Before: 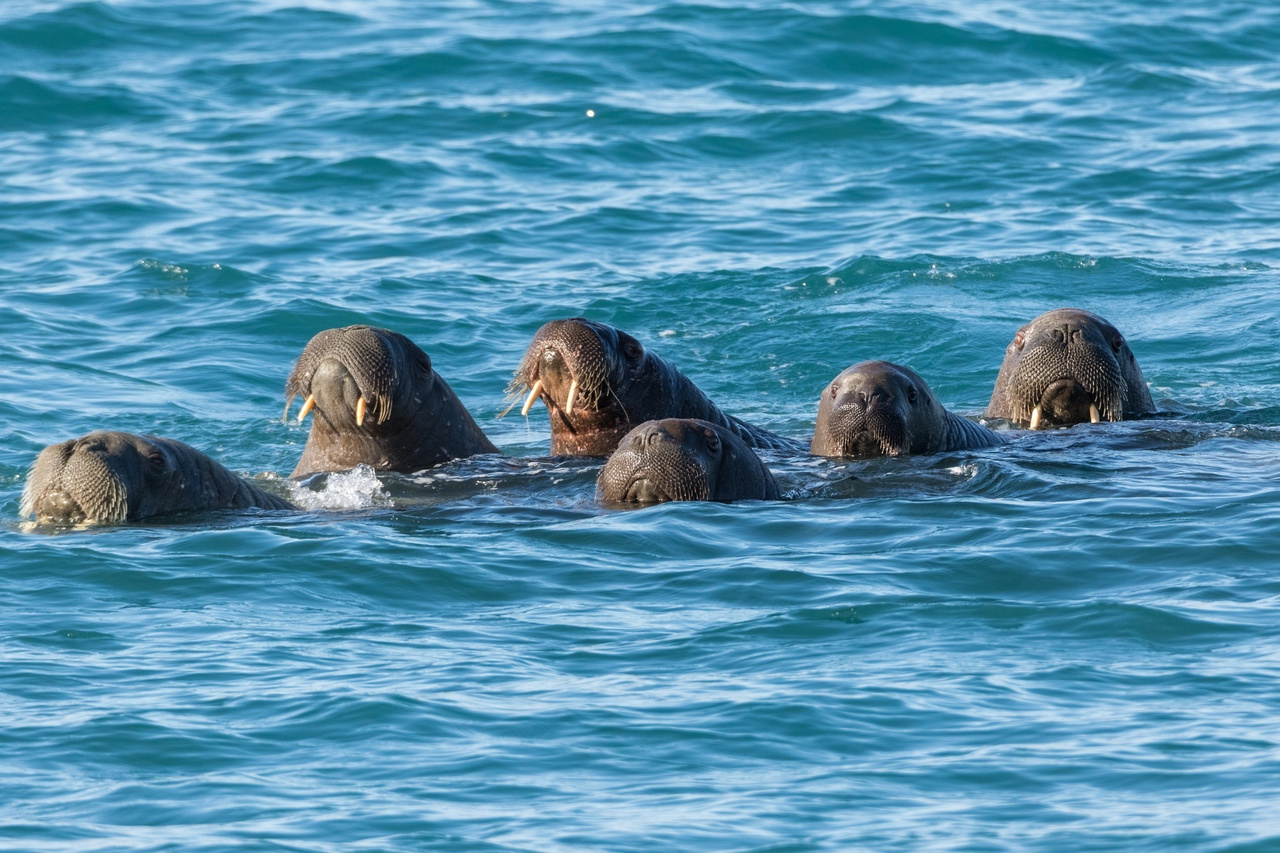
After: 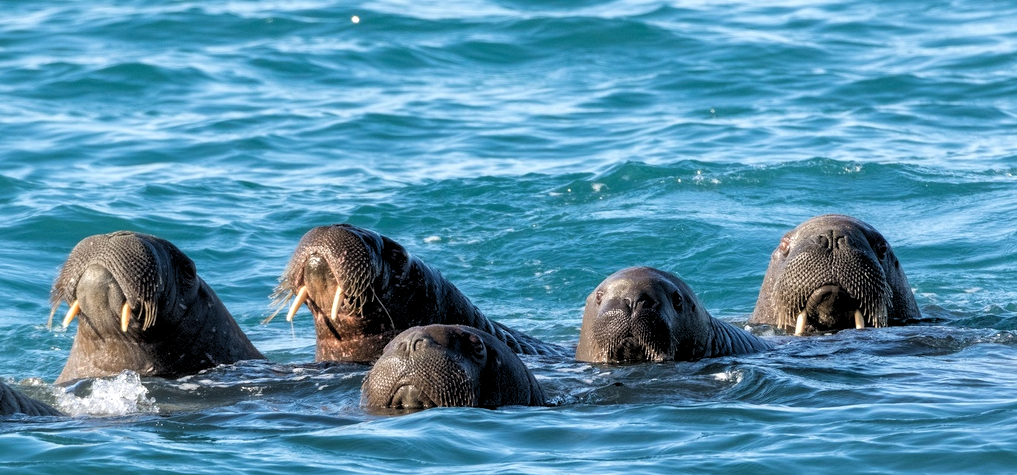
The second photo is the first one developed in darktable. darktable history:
rgb levels: levels [[0.01, 0.419, 0.839], [0, 0.5, 1], [0, 0.5, 1]]
crop: left 18.38%, top 11.092%, right 2.134%, bottom 33.217%
